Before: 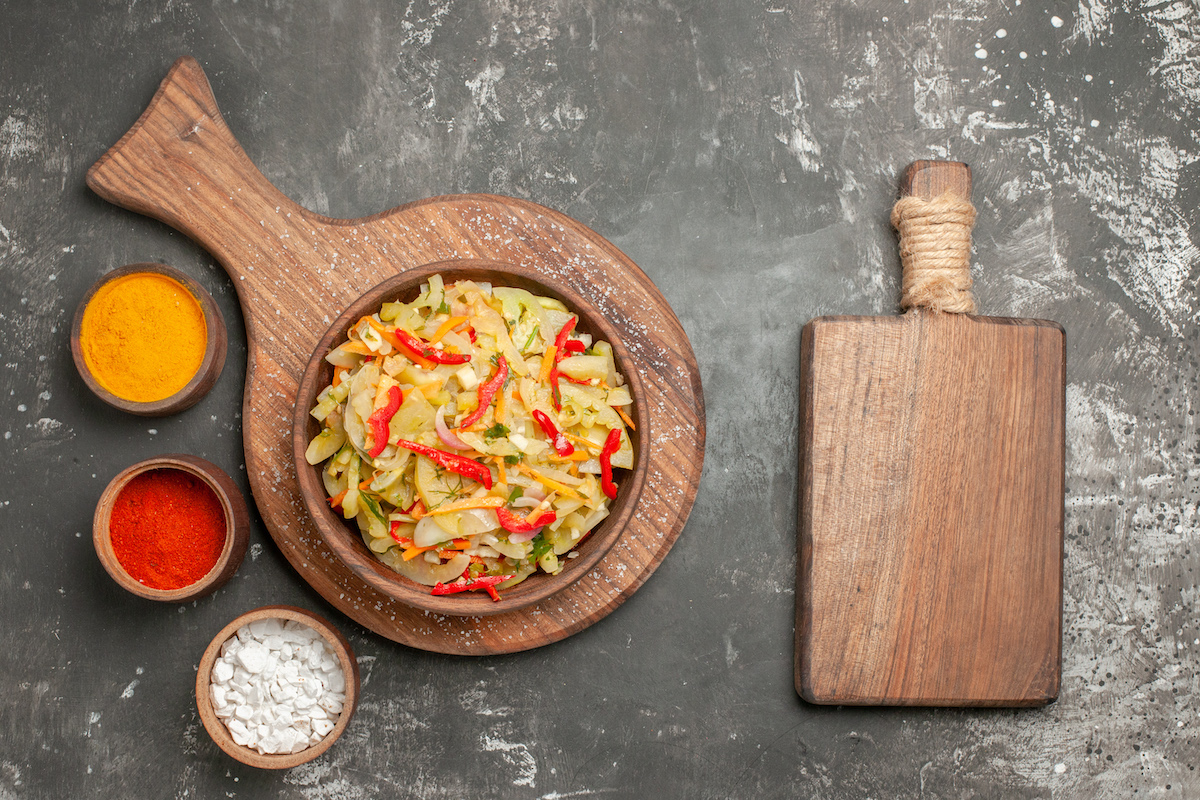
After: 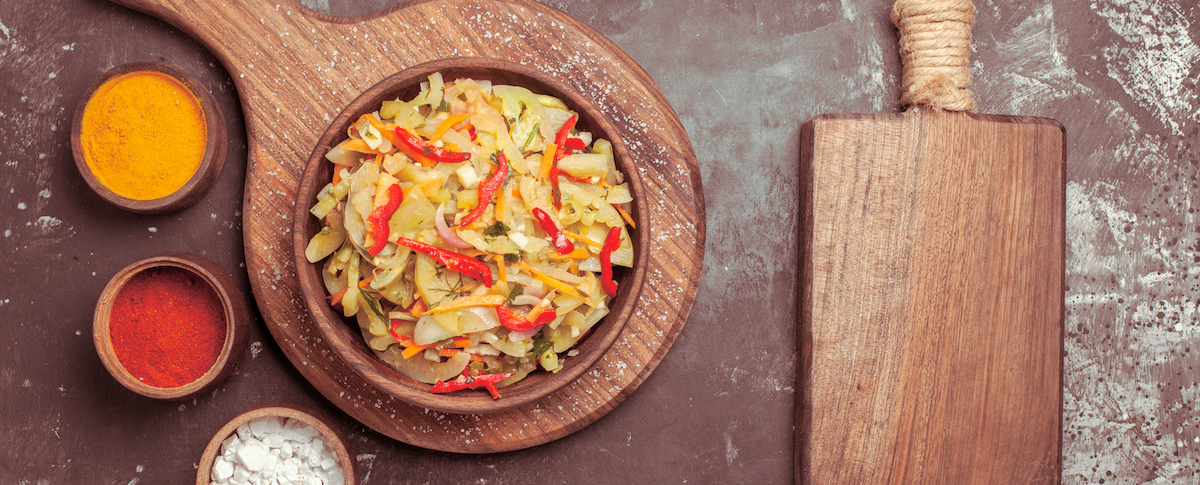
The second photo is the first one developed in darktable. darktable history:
crop and rotate: top 25.357%, bottom 13.942%
split-toning: on, module defaults
